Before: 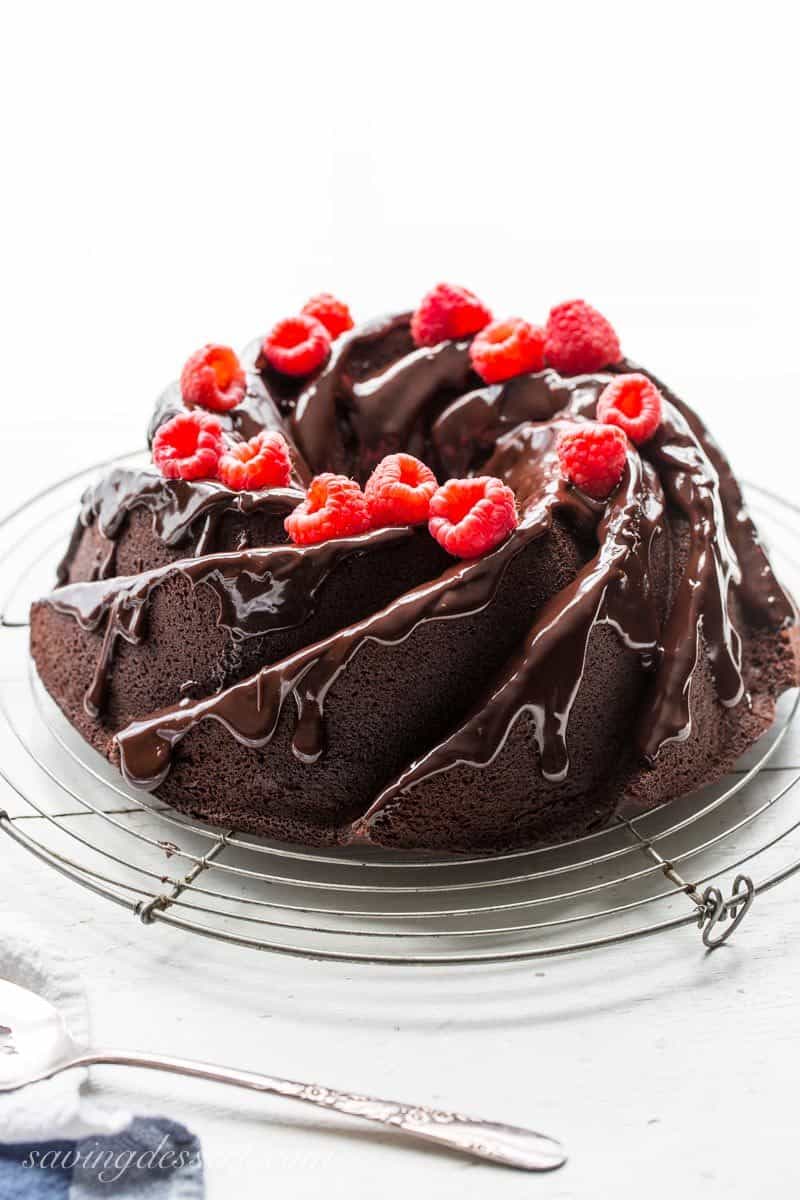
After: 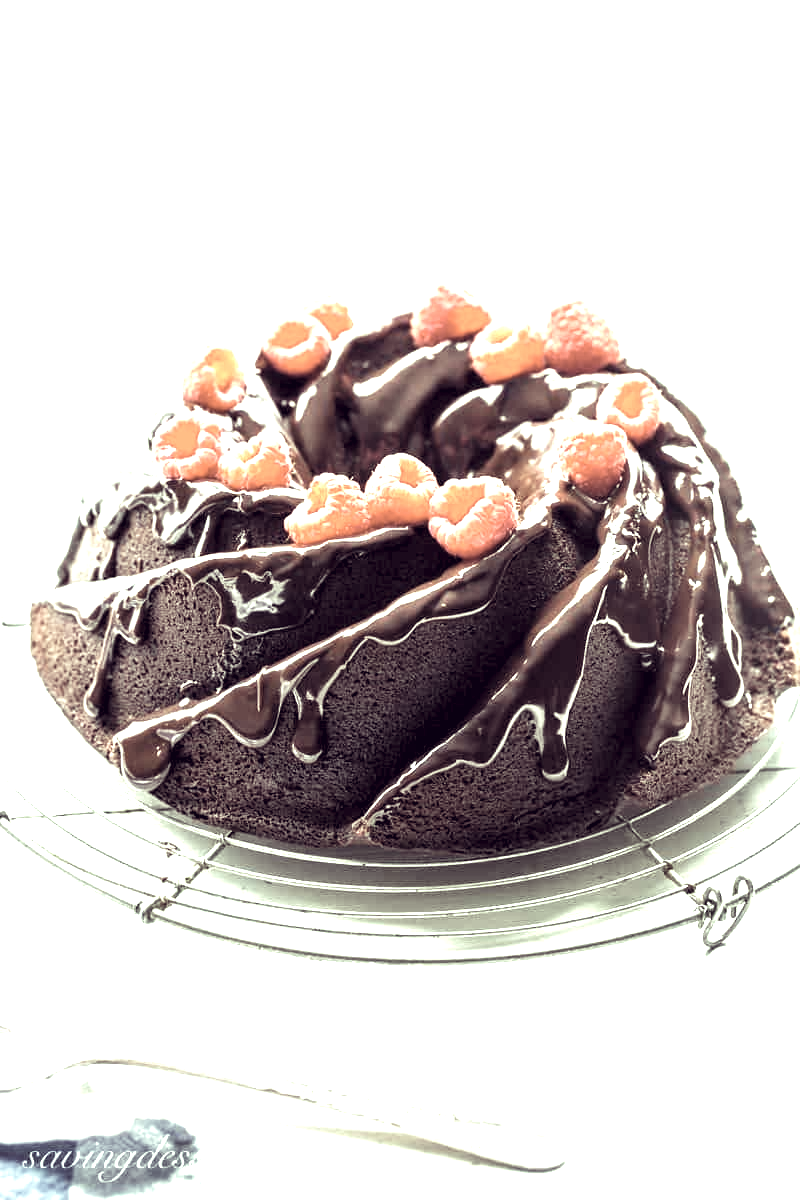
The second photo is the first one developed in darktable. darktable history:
levels: levels [0.062, 0.494, 0.925]
color correction: highlights a* -20.45, highlights b* 20.81, shadows a* 19.86, shadows b* -21.05, saturation 0.395
velvia: on, module defaults
exposure: black level correction 0, exposure 1.463 EV, compensate exposure bias true, compensate highlight preservation false
